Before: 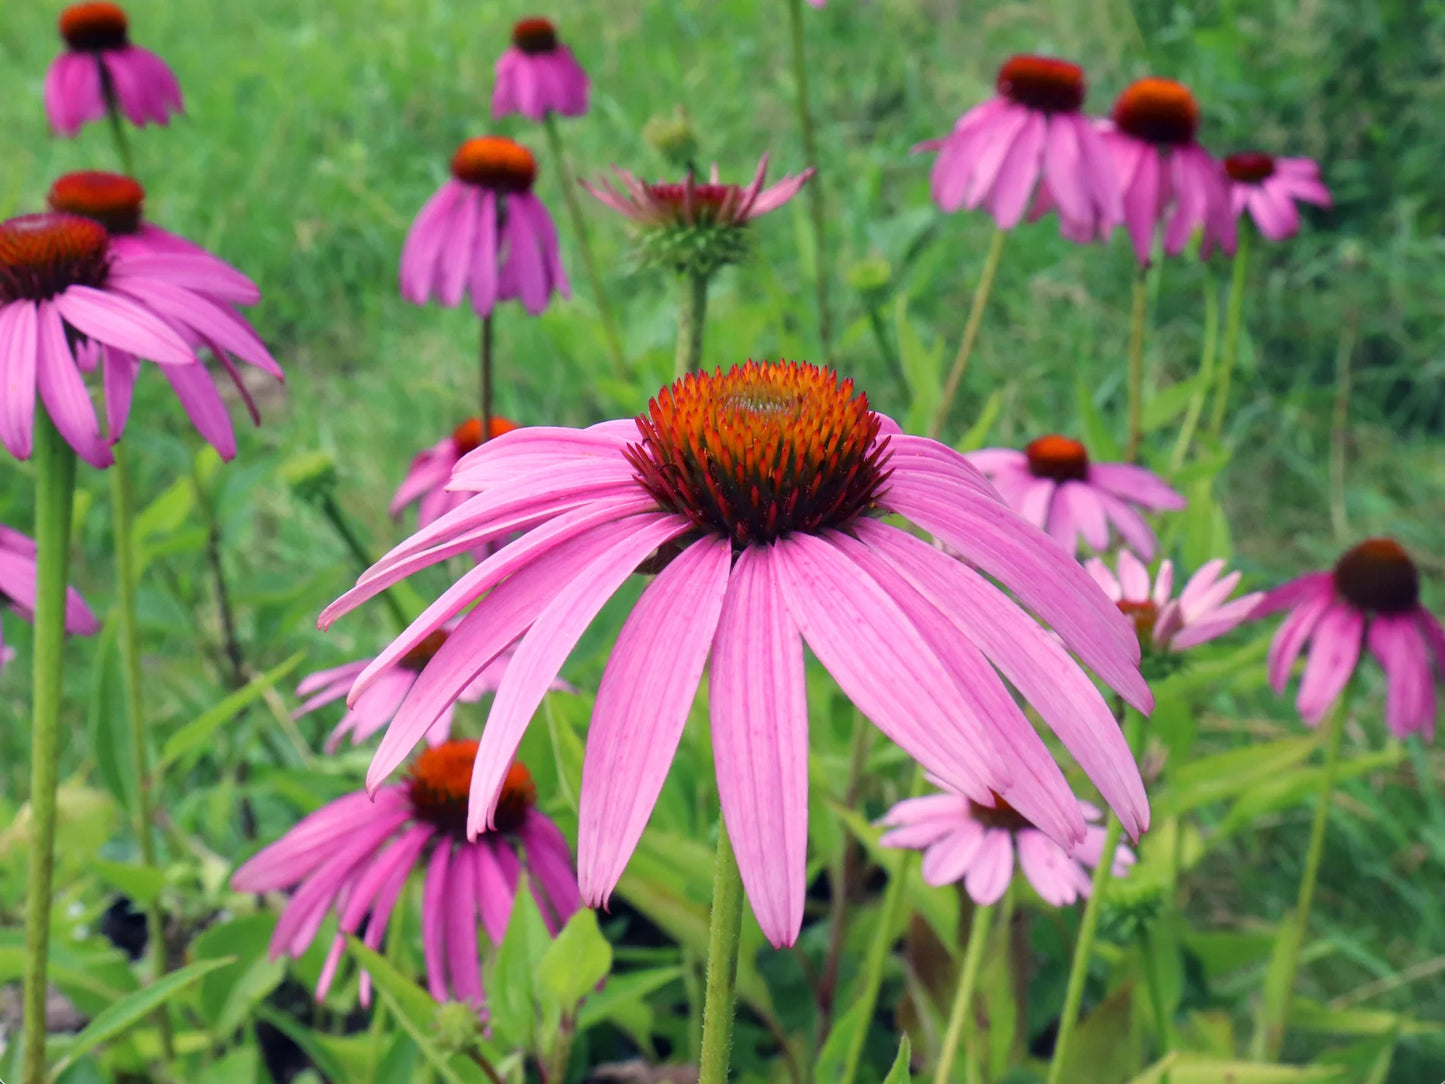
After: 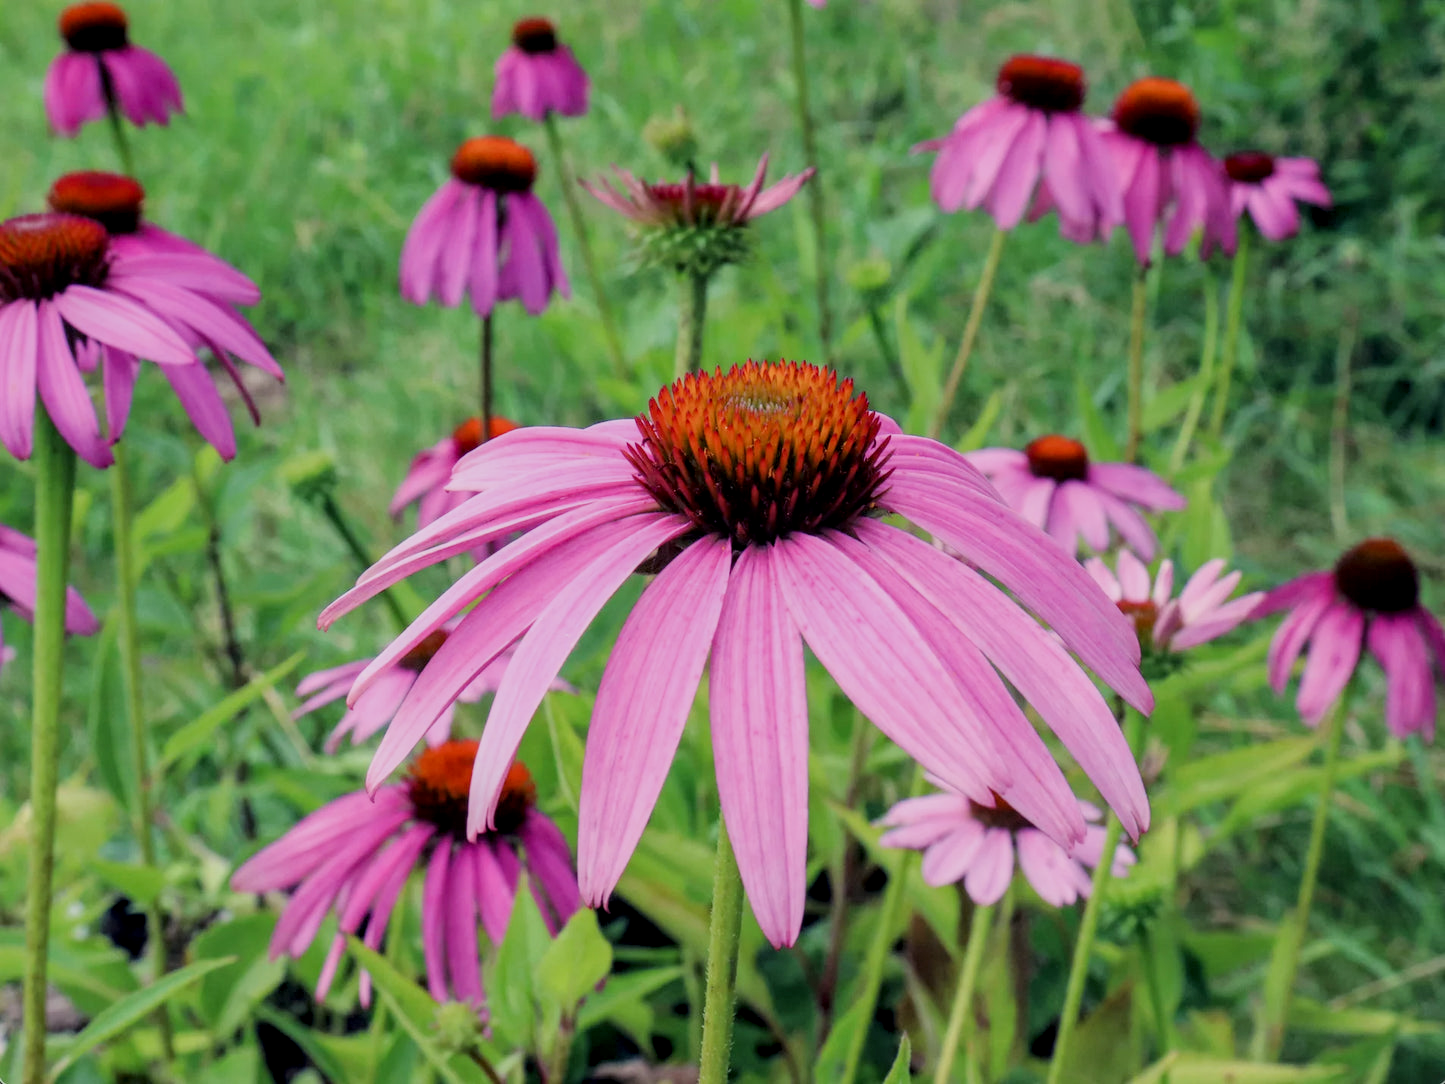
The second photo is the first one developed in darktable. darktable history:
filmic rgb: black relative exposure -7.65 EV, white relative exposure 4.56 EV, hardness 3.61
local contrast: detail 130%
